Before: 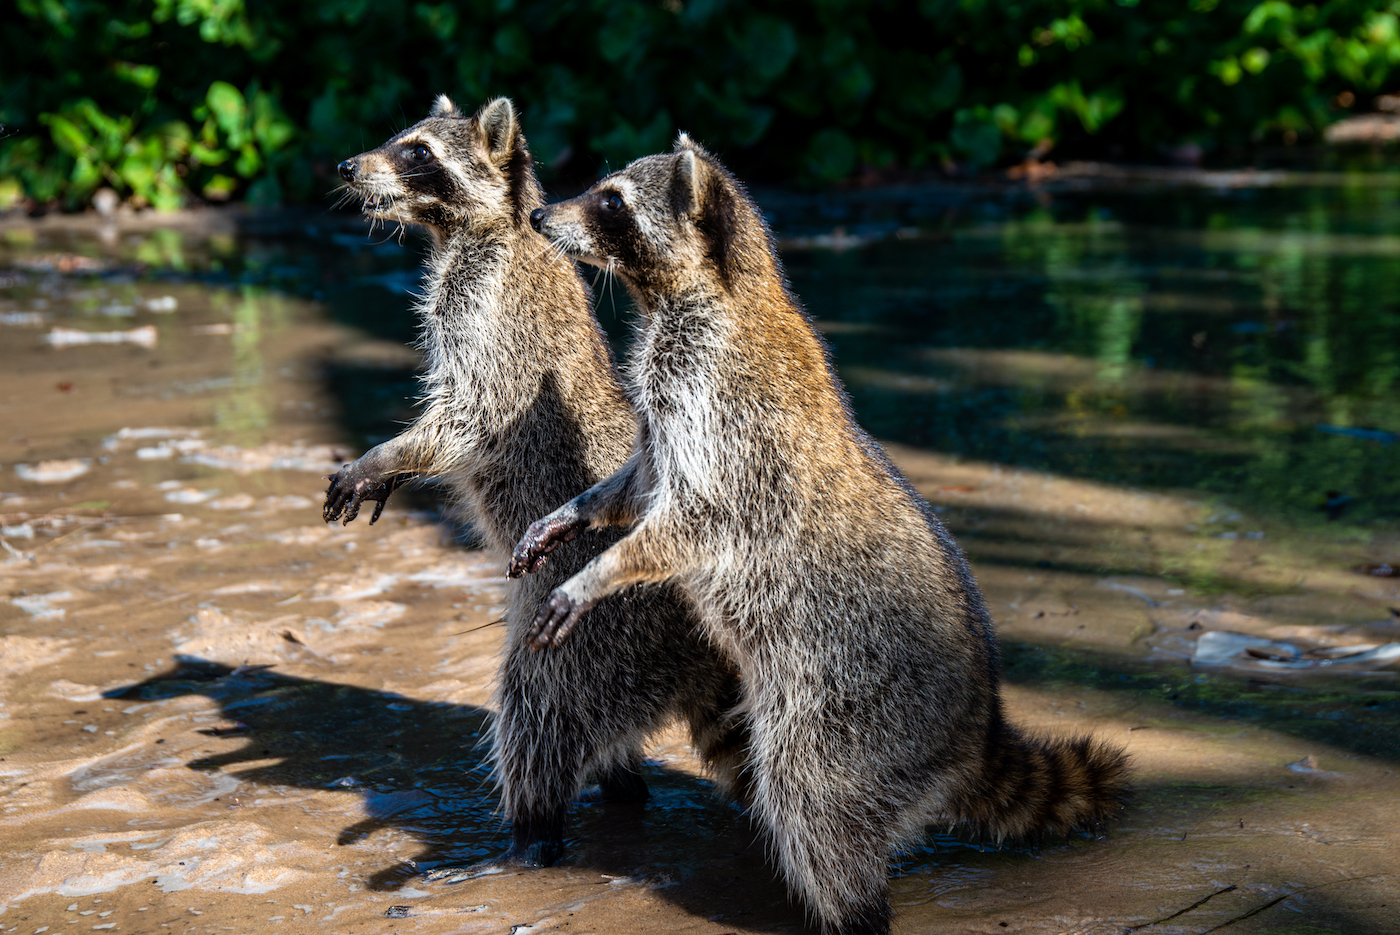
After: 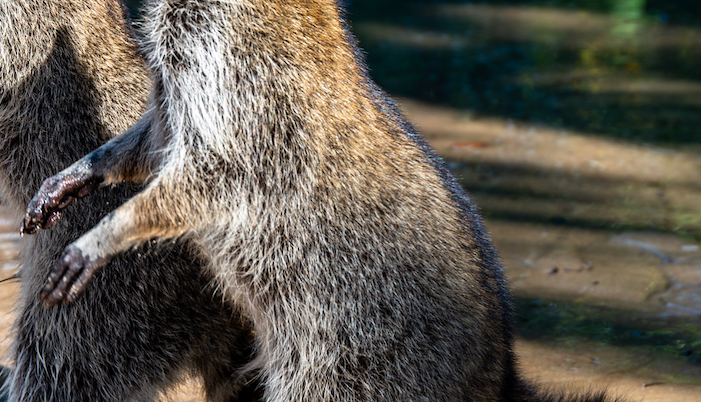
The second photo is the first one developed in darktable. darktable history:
crop: left 34.785%, top 36.854%, right 15.089%, bottom 20.112%
